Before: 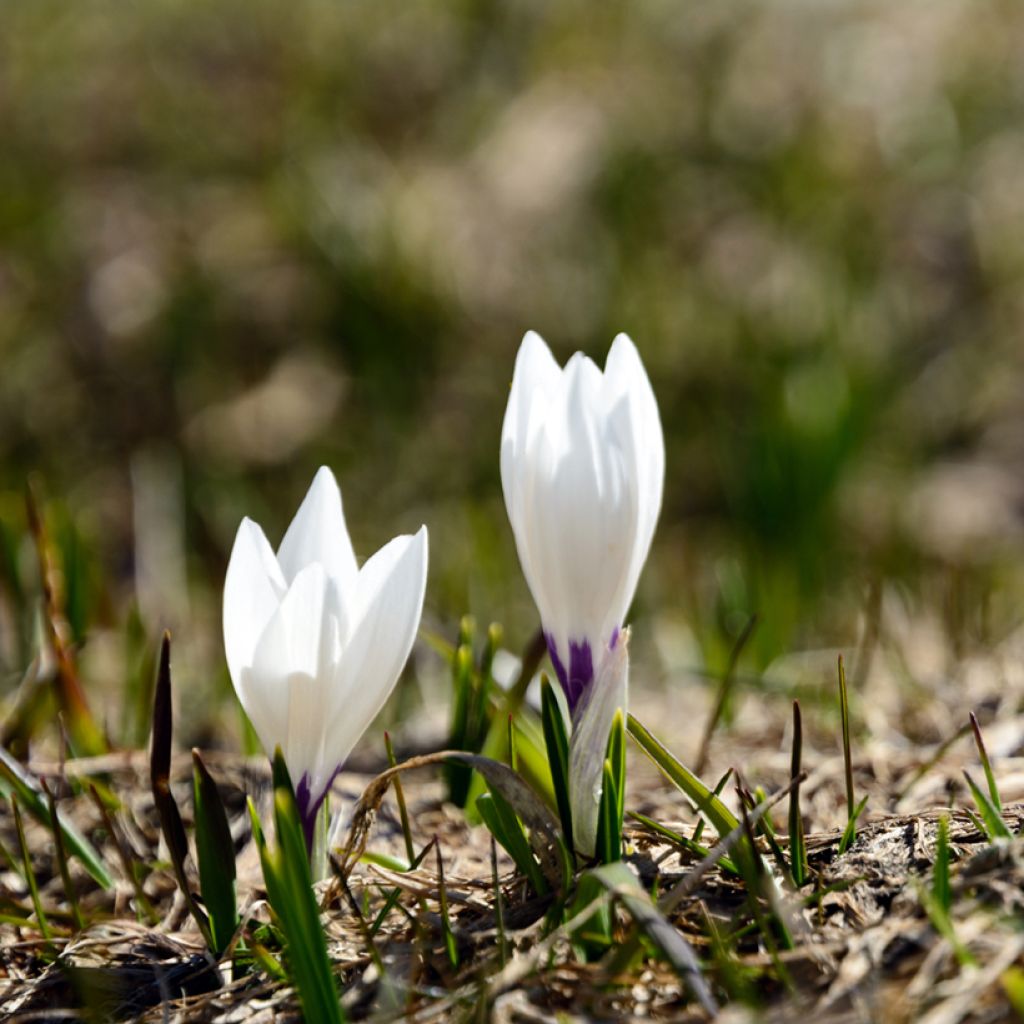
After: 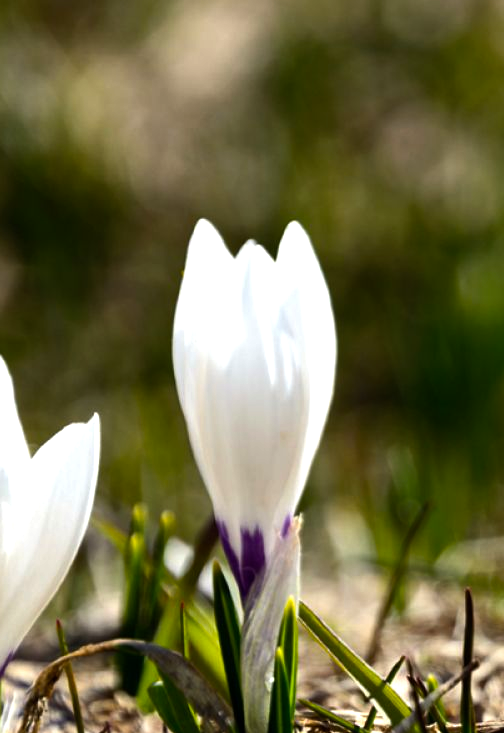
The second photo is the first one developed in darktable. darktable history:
crop: left 32.084%, top 10.942%, right 18.614%, bottom 17.403%
color balance rgb: perceptual saturation grading › global saturation 19.382%, perceptual brilliance grading › global brilliance 14.862%, perceptual brilliance grading › shadows -34.652%
